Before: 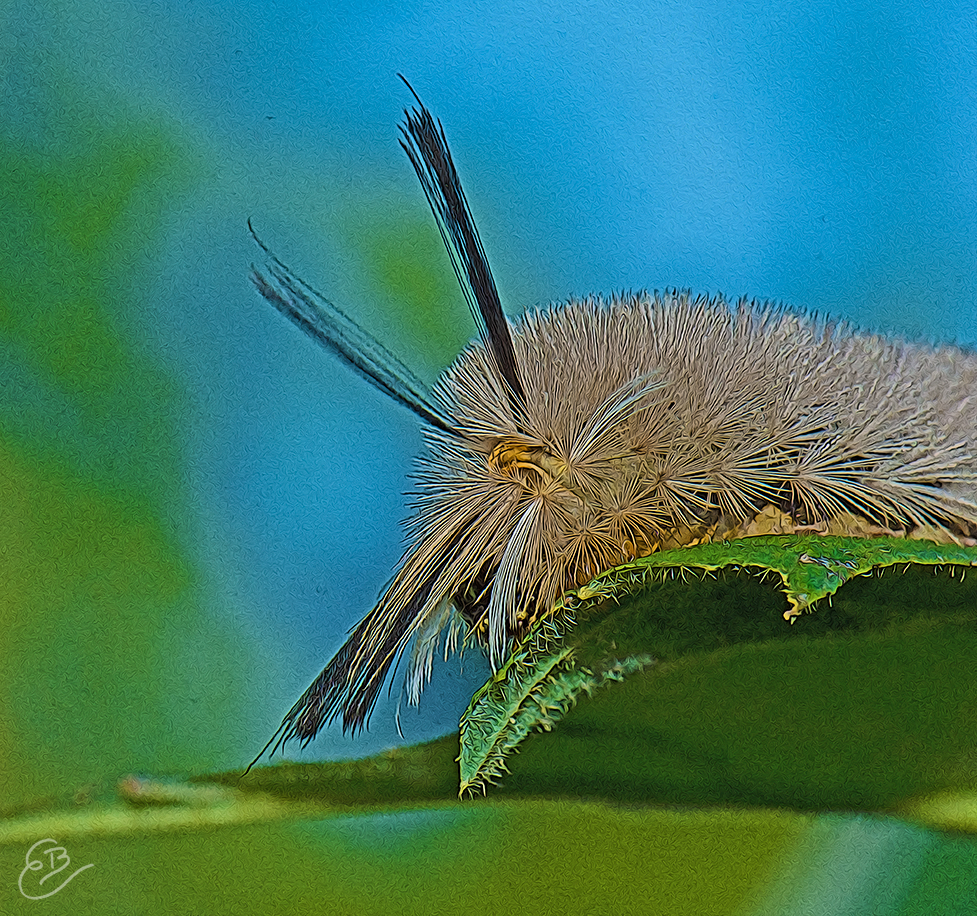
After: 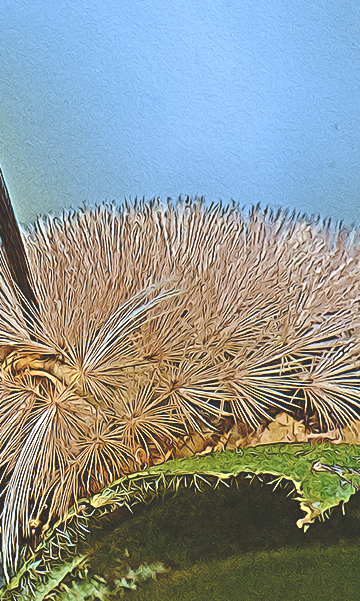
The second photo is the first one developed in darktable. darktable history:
color balance: lift [1, 0.994, 1.002, 1.006], gamma [0.957, 1.081, 1.016, 0.919], gain [0.97, 0.972, 1.01, 1.028], input saturation 91.06%, output saturation 79.8%
rgb levels: mode RGB, independent channels, levels [[0, 0.5, 1], [0, 0.521, 1], [0, 0.536, 1]]
crop and rotate: left 49.936%, top 10.094%, right 13.136%, bottom 24.256%
exposure: black level correction 0, exposure 0.7 EV, compensate exposure bias true, compensate highlight preservation false
base curve: curves: ch0 [(0, 0.024) (0.055, 0.065) (0.121, 0.166) (0.236, 0.319) (0.693, 0.726) (1, 1)], preserve colors none
color correction: highlights a* 3.12, highlights b* -1.55, shadows a* -0.101, shadows b* 2.52, saturation 0.98
